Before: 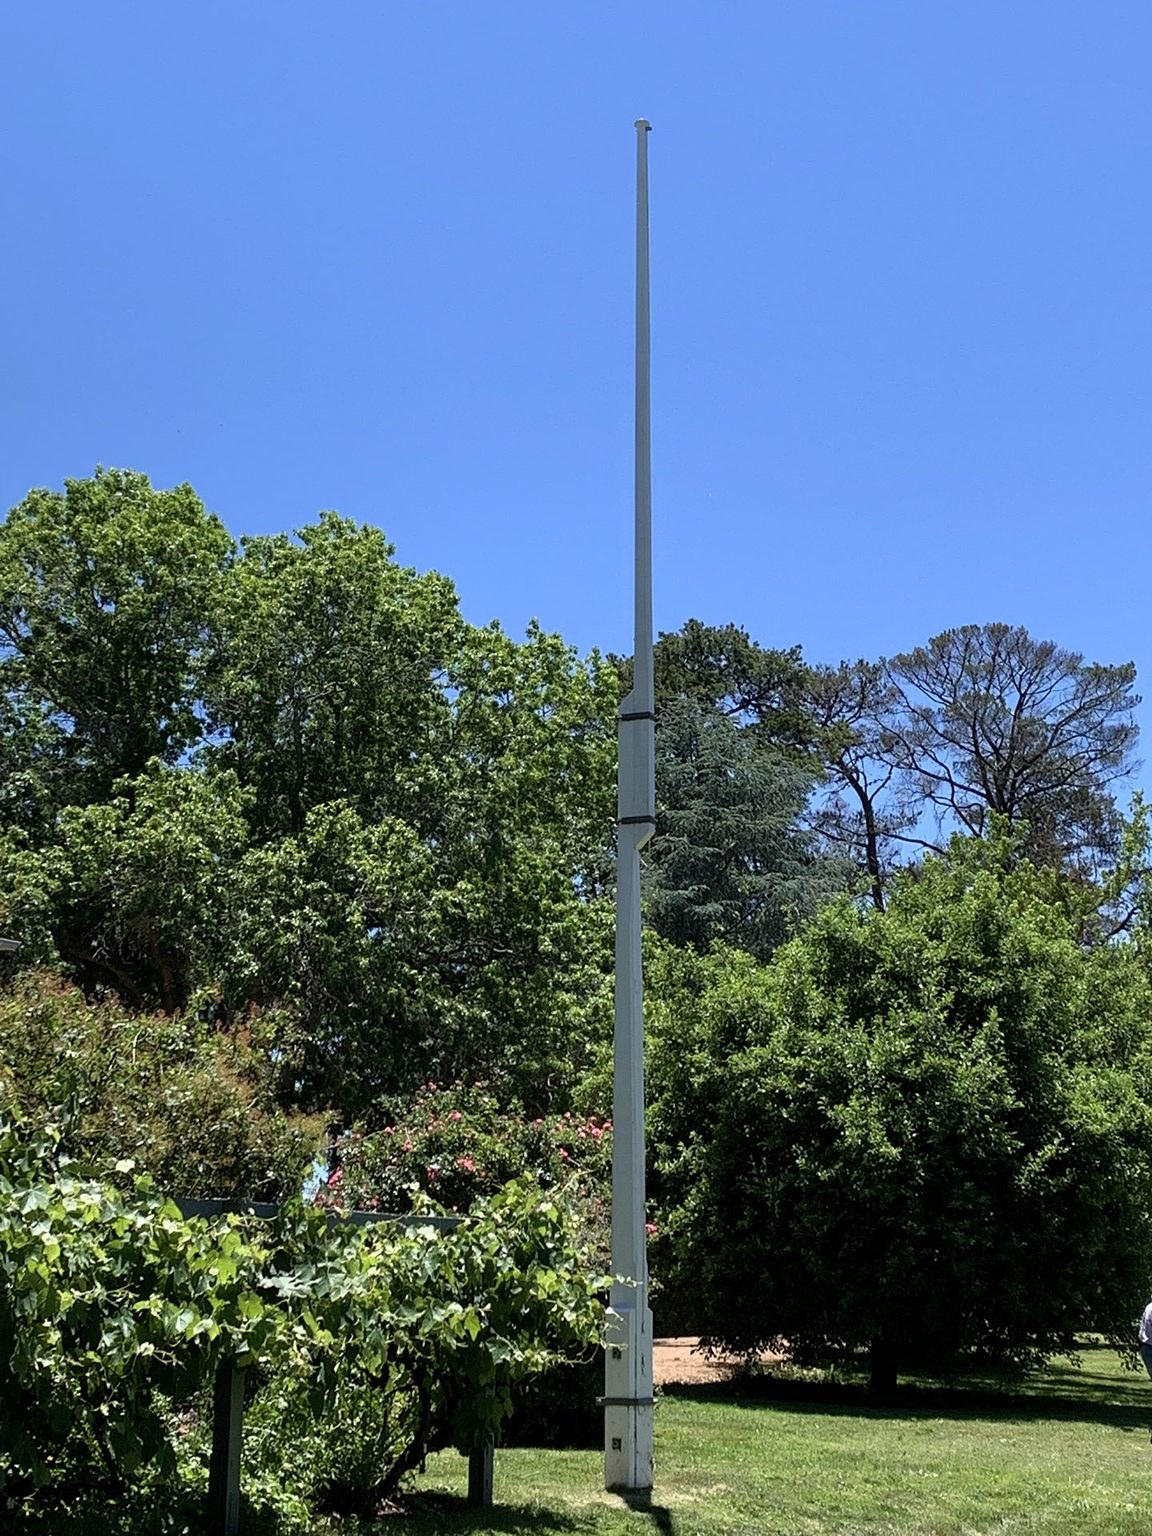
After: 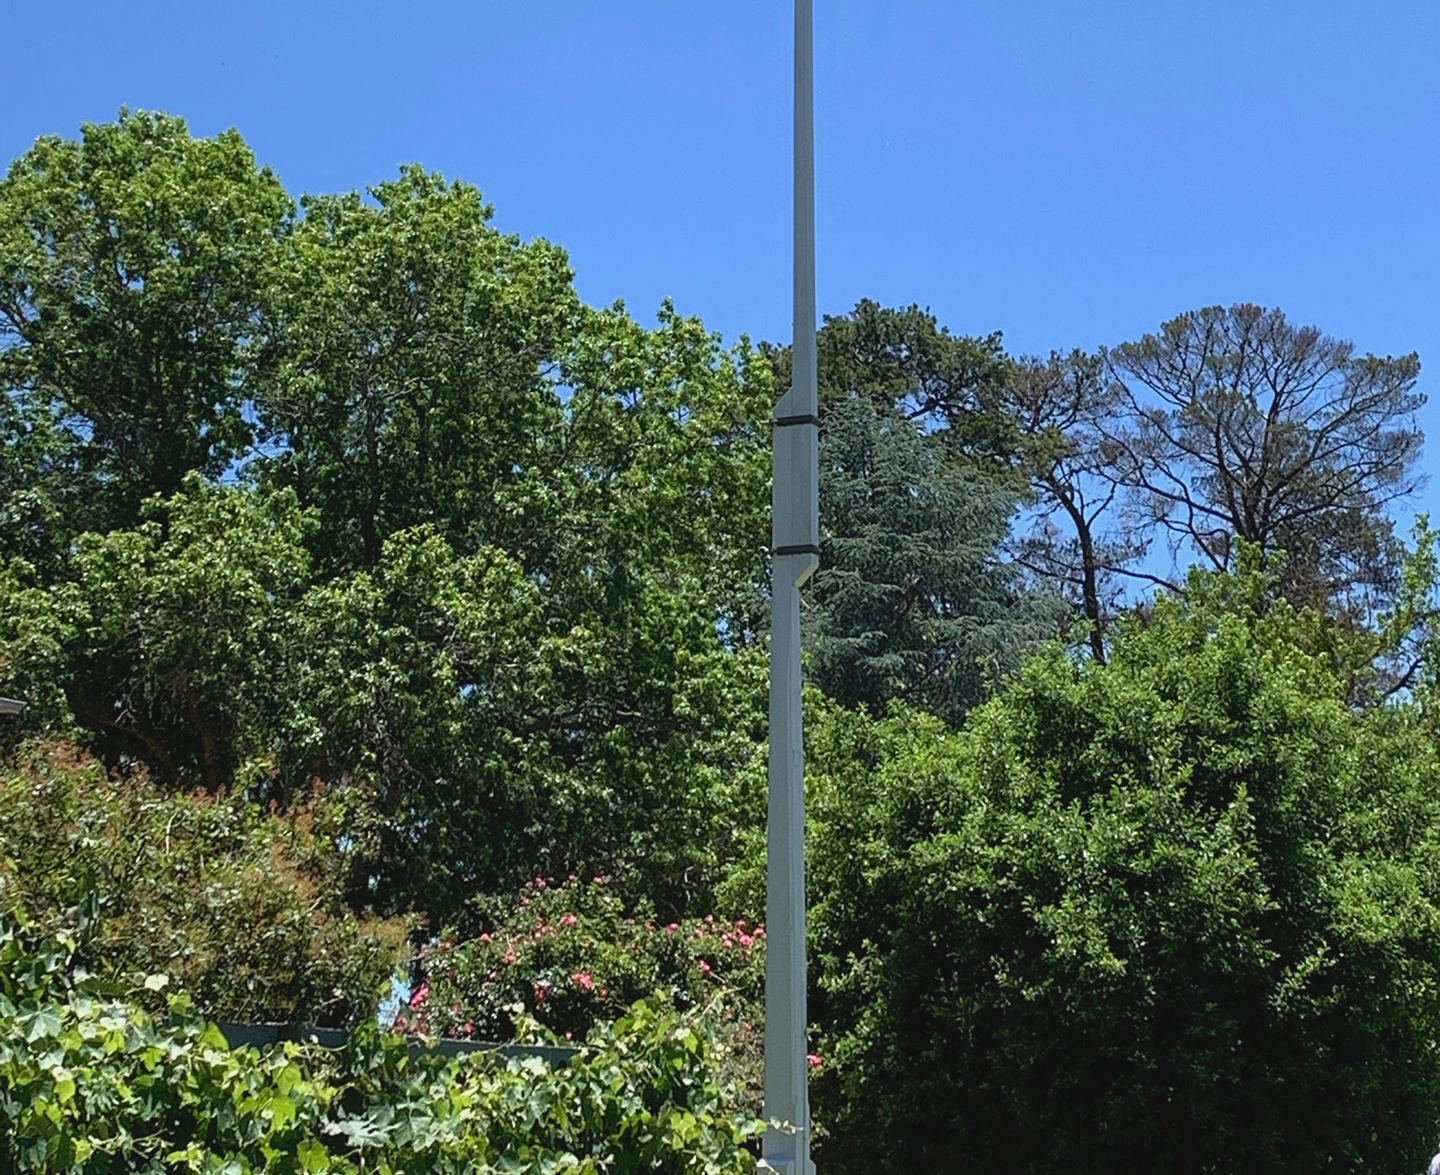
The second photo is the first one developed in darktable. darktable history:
contrast brightness saturation: contrast -0.098, saturation -0.081
crop and rotate: top 24.773%, bottom 14.005%
